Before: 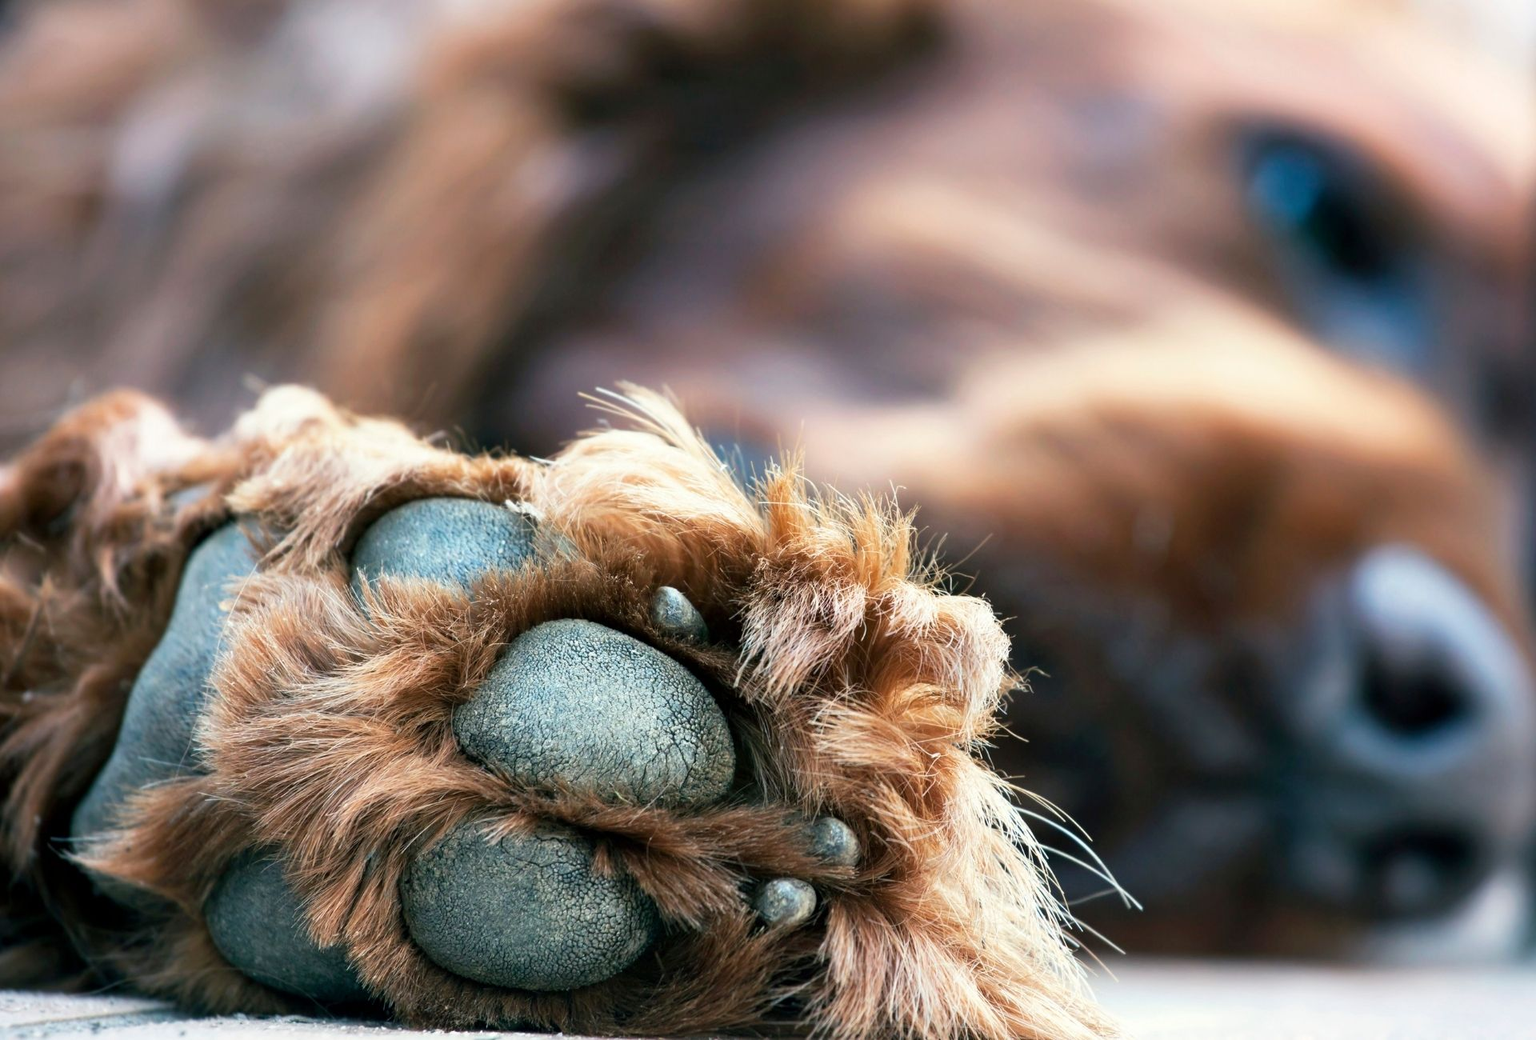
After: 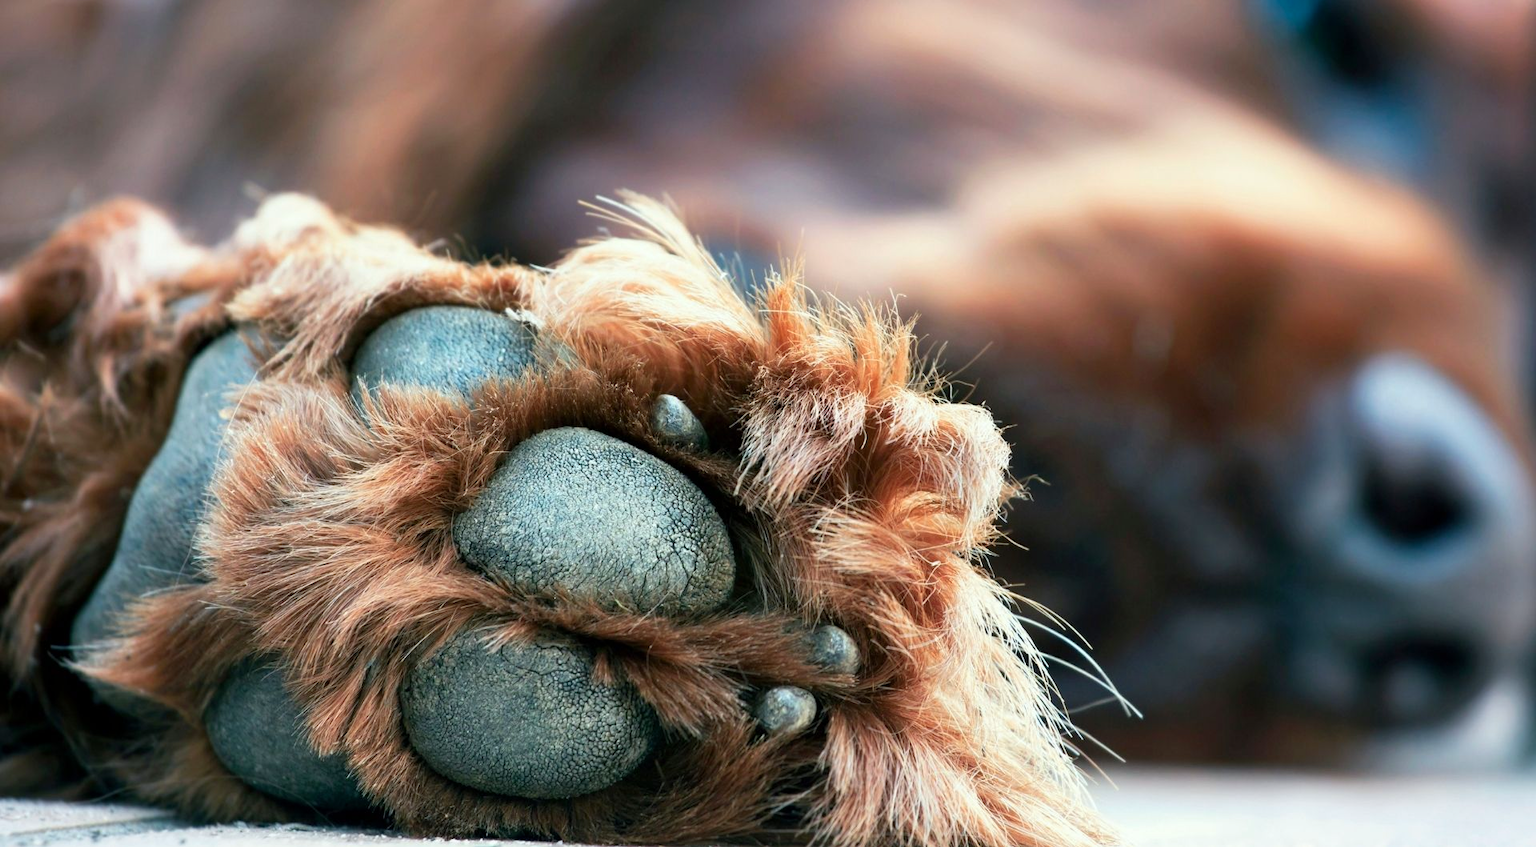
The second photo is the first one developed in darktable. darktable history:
white balance: red 0.978, blue 0.999
crop and rotate: top 18.507%
color zones: curves: ch1 [(0.239, 0.552) (0.75, 0.5)]; ch2 [(0.25, 0.462) (0.749, 0.457)], mix 25.94%
